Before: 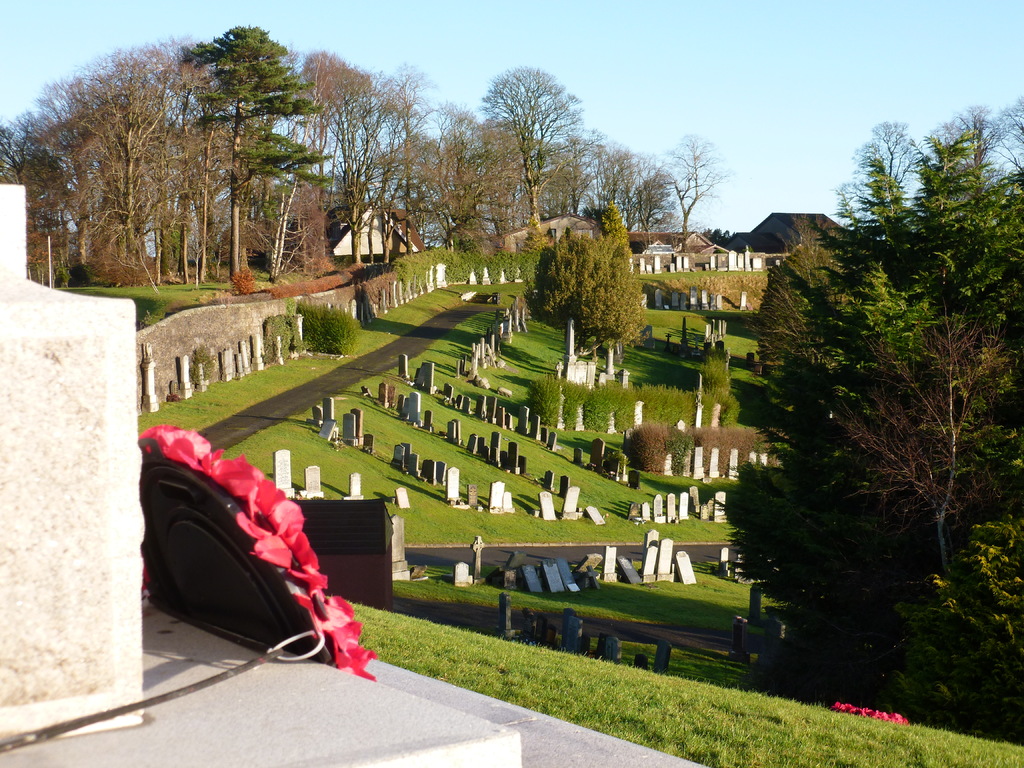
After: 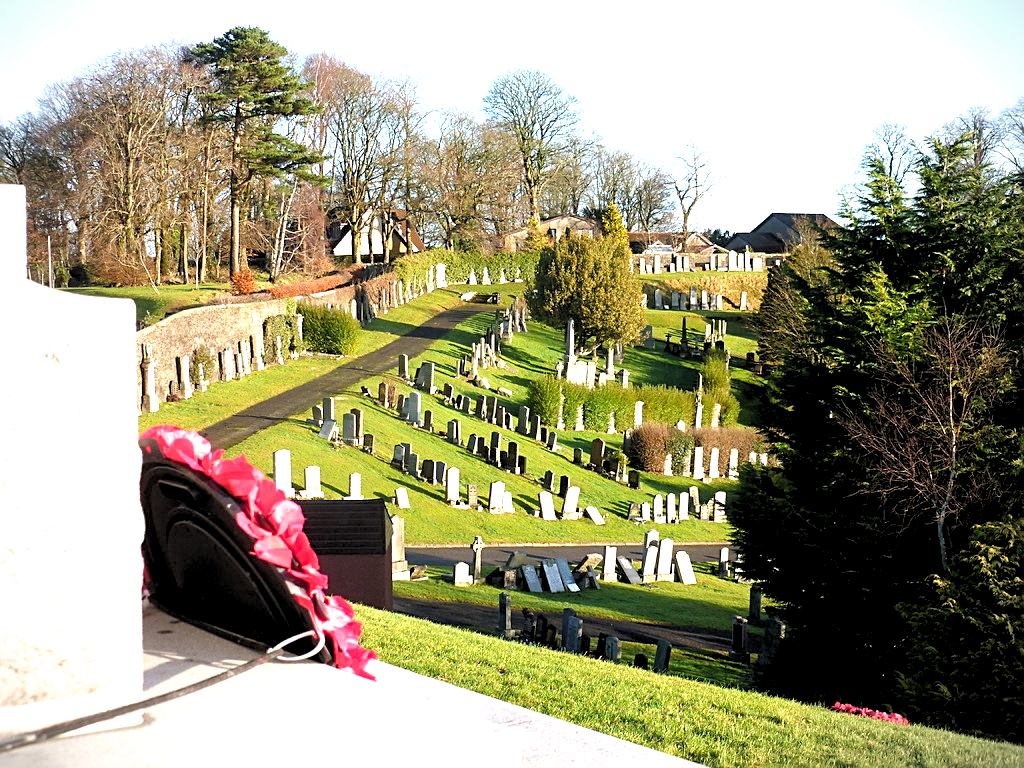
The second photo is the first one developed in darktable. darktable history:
rgb levels: levels [[0.013, 0.434, 0.89], [0, 0.5, 1], [0, 0.5, 1]]
exposure: black level correction -0.001, exposure 0.9 EV, compensate exposure bias true, compensate highlight preservation false
vignetting: unbound false
sharpen: on, module defaults
